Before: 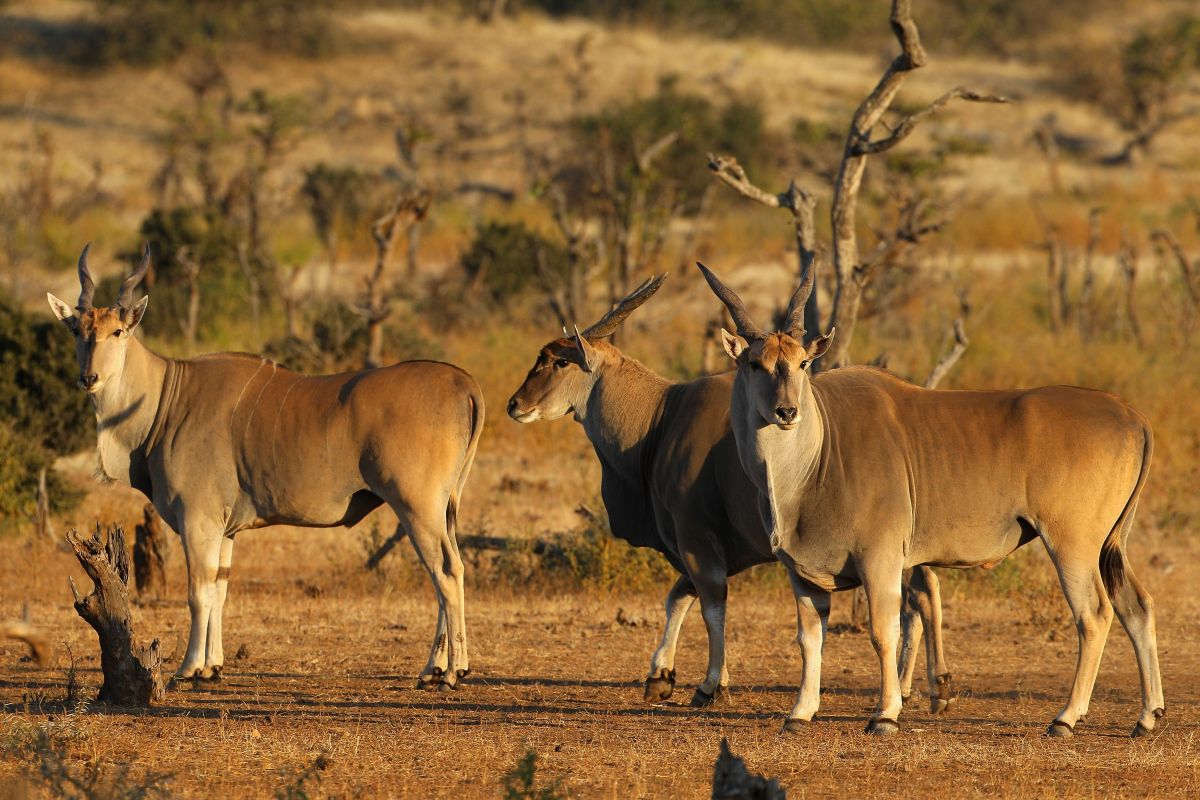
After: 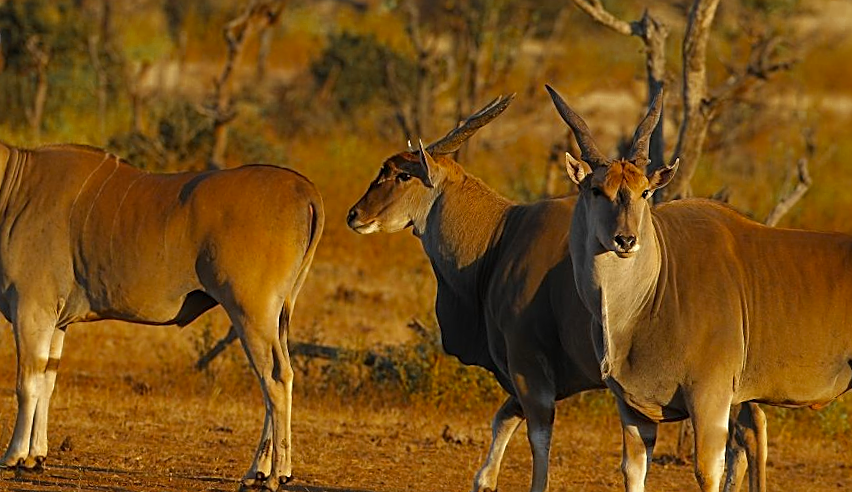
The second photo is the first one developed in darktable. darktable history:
color zones: curves: ch0 [(0.11, 0.396) (0.195, 0.36) (0.25, 0.5) (0.303, 0.412) (0.357, 0.544) (0.75, 0.5) (0.967, 0.328)]; ch1 [(0, 0.468) (0.112, 0.512) (0.202, 0.6) (0.25, 0.5) (0.307, 0.352) (0.357, 0.544) (0.75, 0.5) (0.963, 0.524)]
crop and rotate: angle -3.73°, left 9.858%, top 20.513%, right 12.318%, bottom 12.043%
sharpen: on, module defaults
